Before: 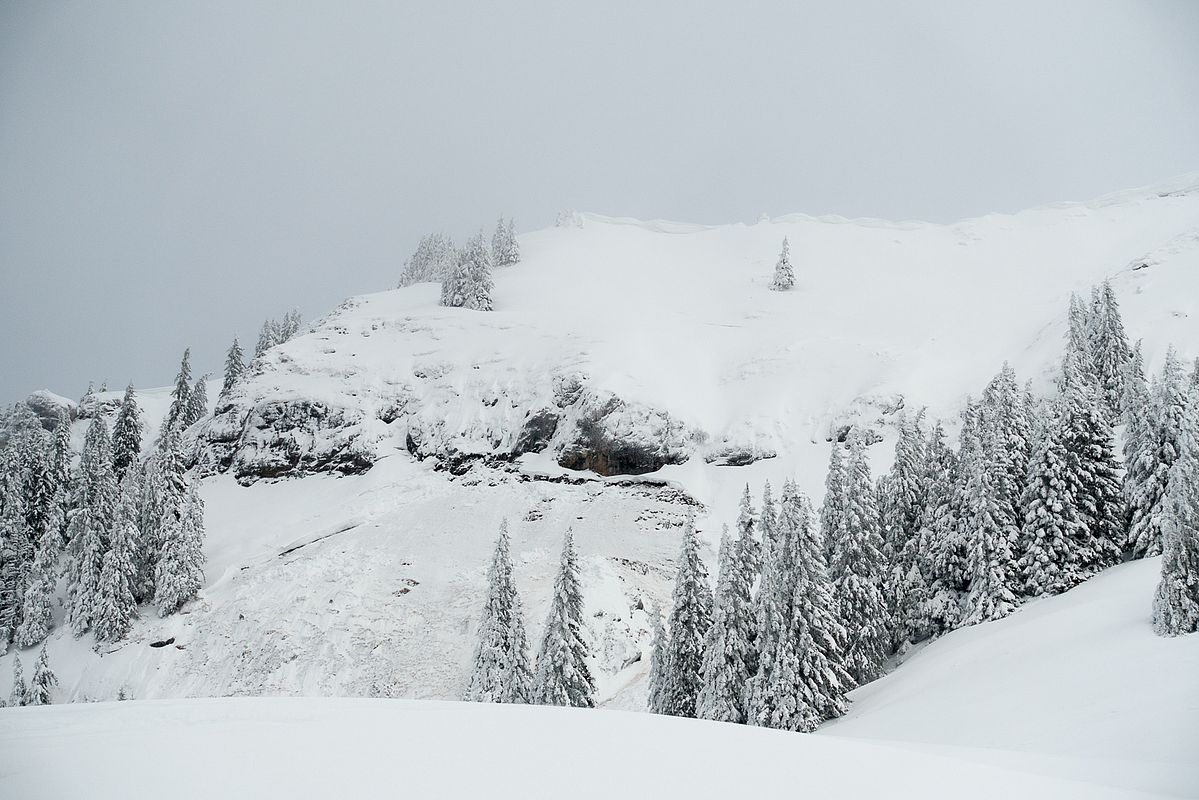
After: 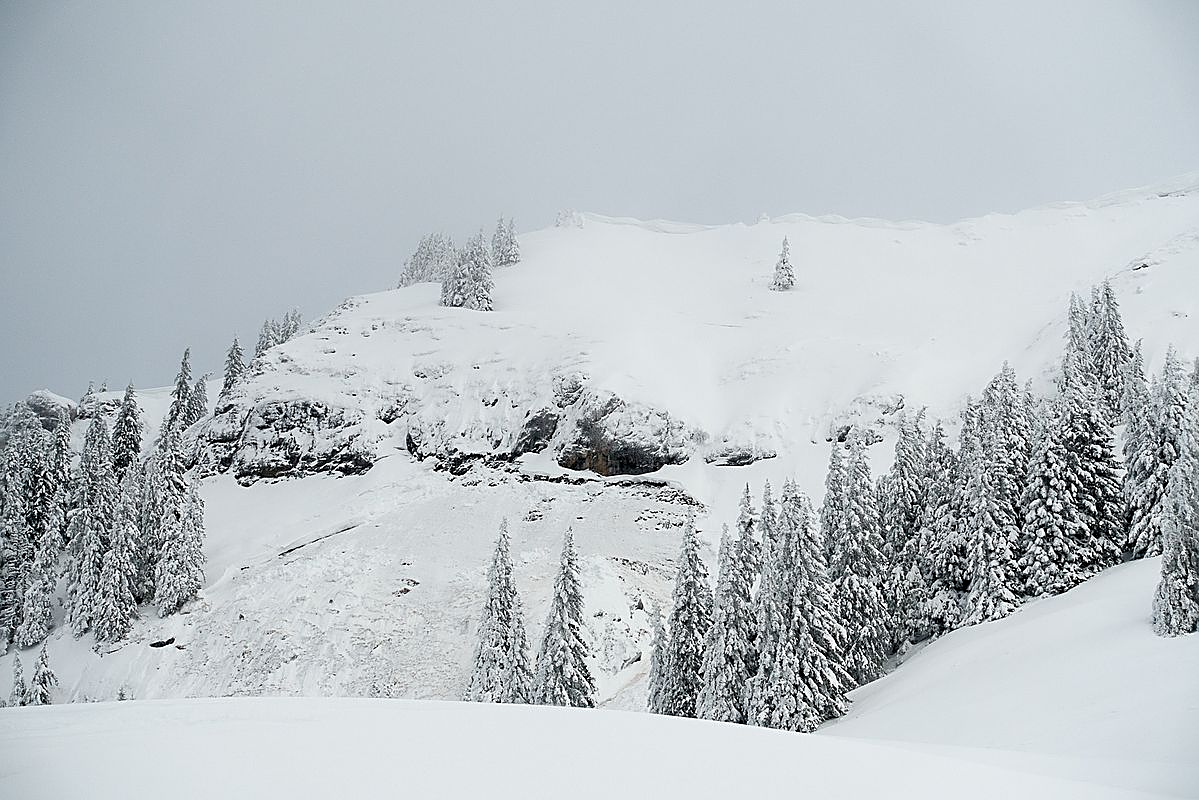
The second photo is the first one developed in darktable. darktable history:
sharpen: amount 0.581
